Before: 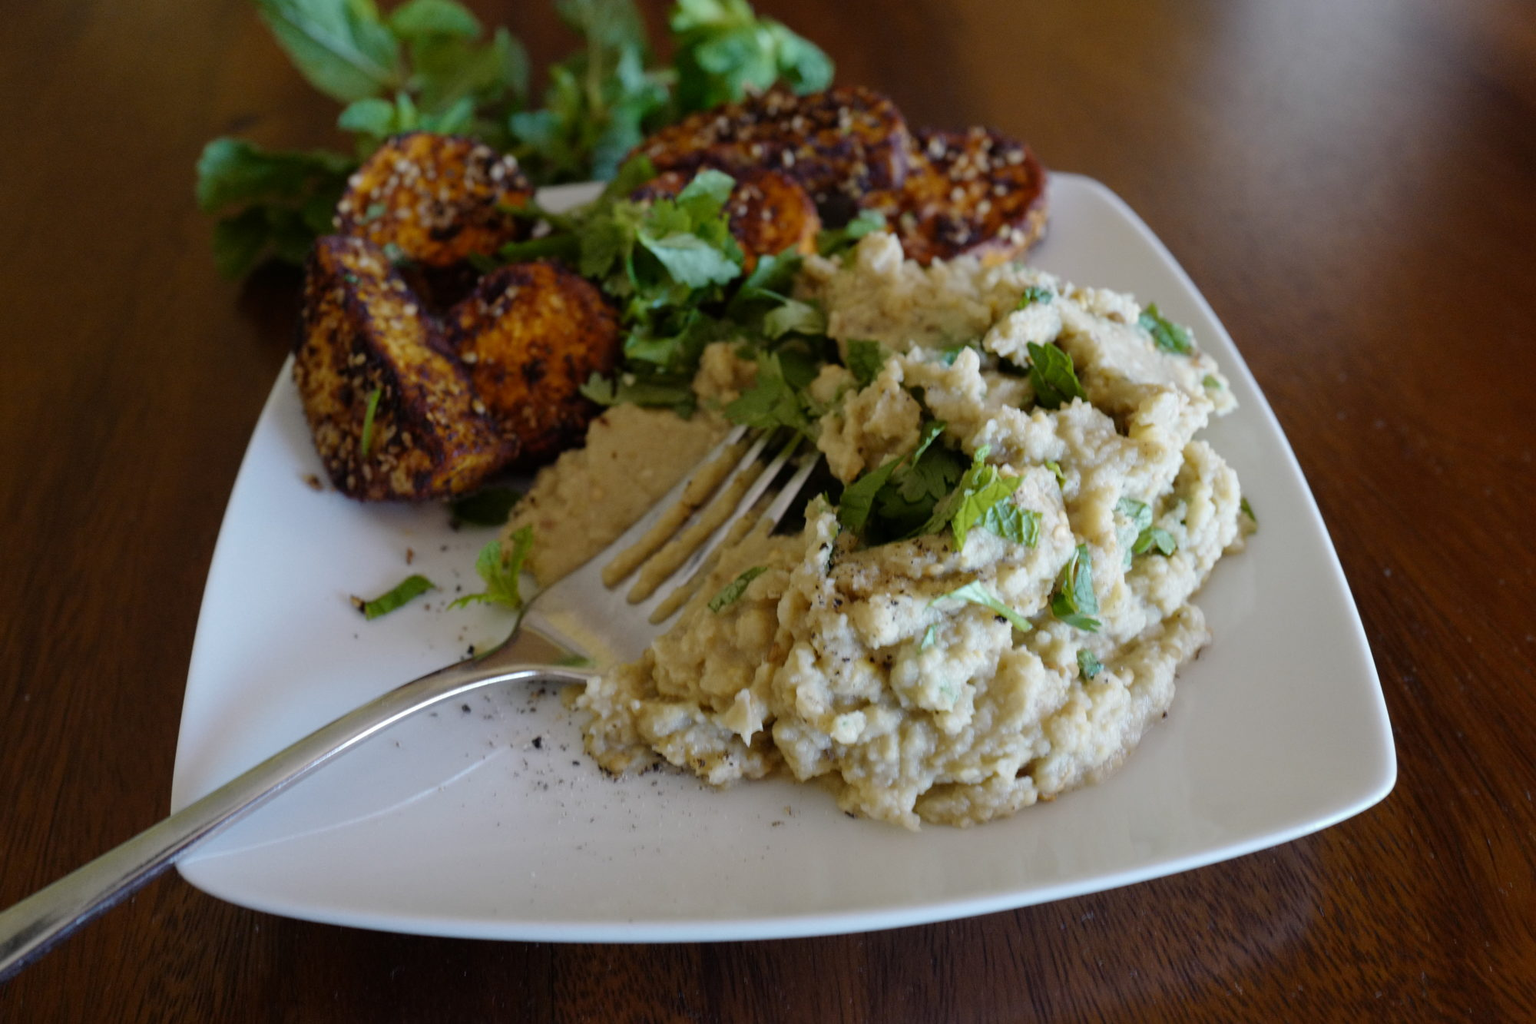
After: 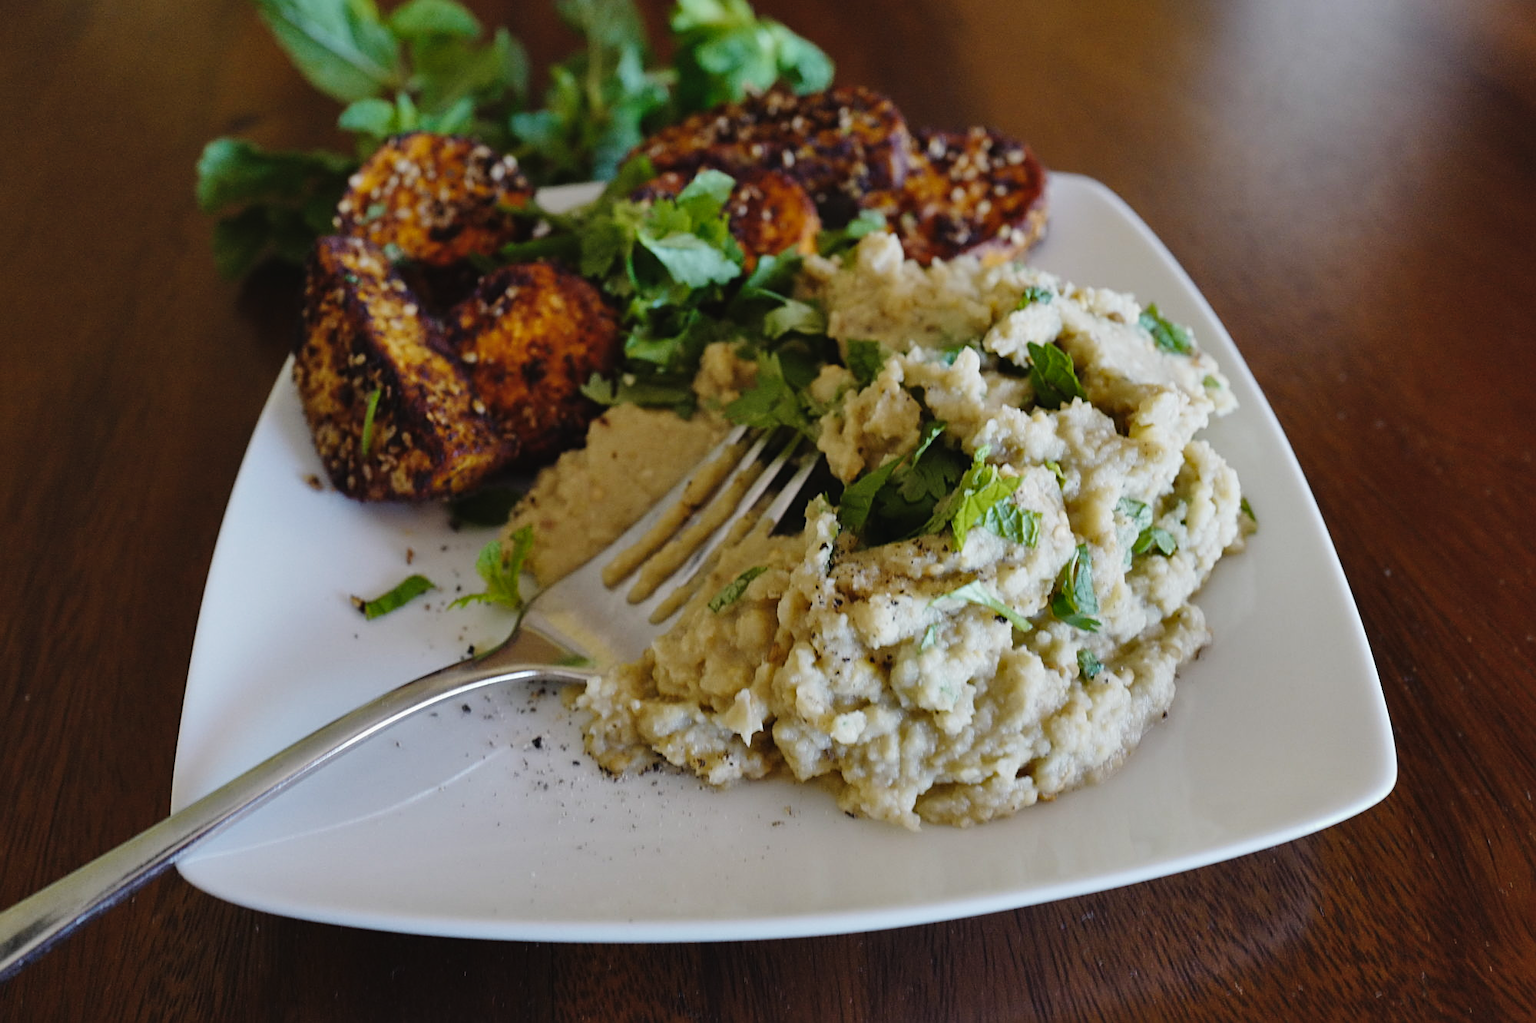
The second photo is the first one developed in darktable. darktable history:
tone curve: curves: ch0 [(0, 0.025) (0.15, 0.143) (0.452, 0.486) (0.751, 0.788) (1, 0.961)]; ch1 [(0, 0) (0.43, 0.408) (0.476, 0.469) (0.497, 0.494) (0.546, 0.571) (0.566, 0.607) (0.62, 0.657) (1, 1)]; ch2 [(0, 0) (0.386, 0.397) (0.505, 0.498) (0.547, 0.546) (0.579, 0.58) (1, 1)], preserve colors none
shadows and highlights: shadows 30.74, highlights -62.99, soften with gaussian
sharpen: on, module defaults
